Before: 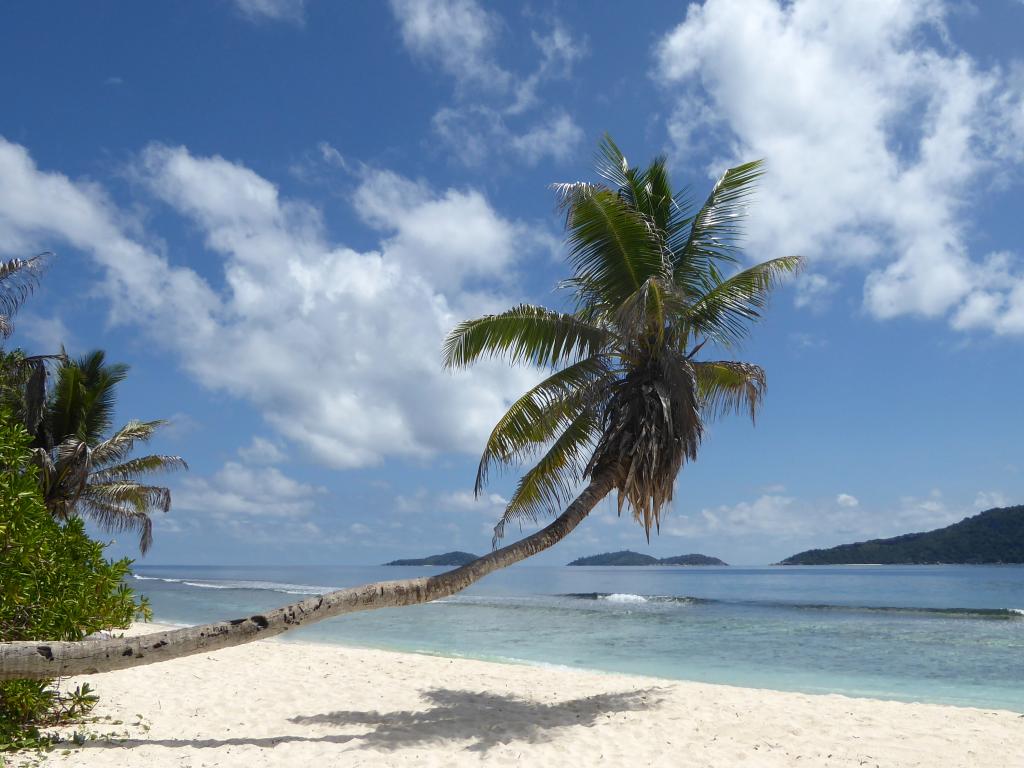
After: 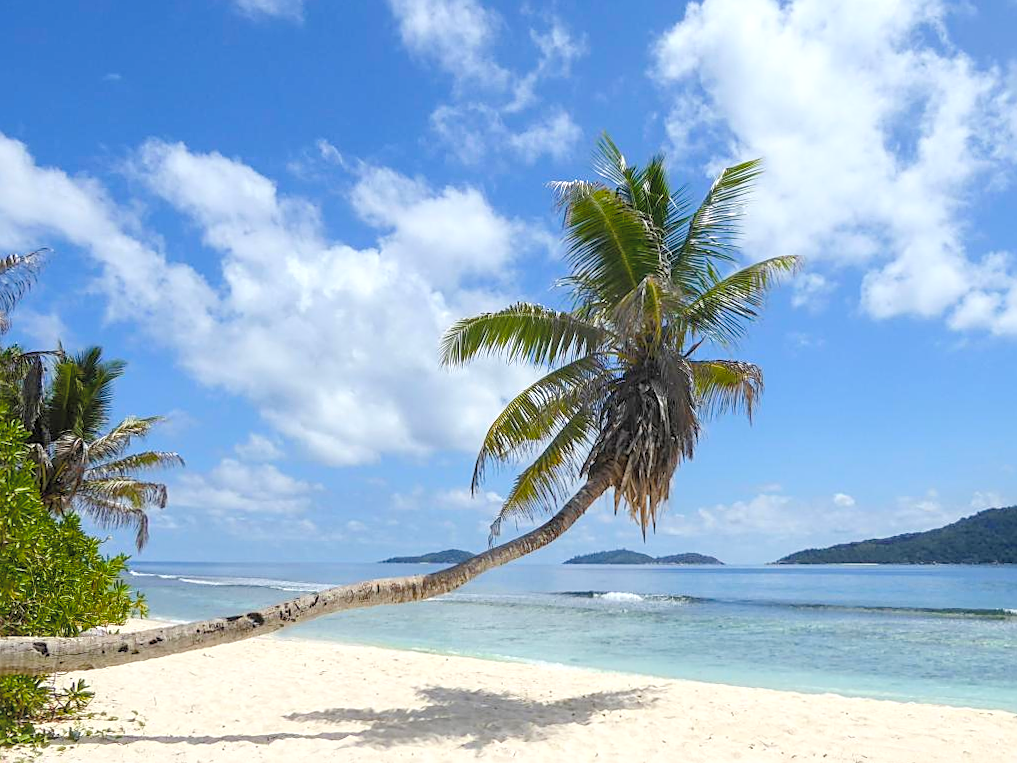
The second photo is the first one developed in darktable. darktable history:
crop and rotate: angle -0.27°
contrast brightness saturation: contrast 0.097, brightness 0.312, saturation 0.143
local contrast: on, module defaults
sharpen: on, module defaults
color balance rgb: perceptual saturation grading › global saturation 20%, perceptual saturation grading › highlights -25.832%, perceptual saturation grading › shadows 25.145%, global vibrance 15.174%
